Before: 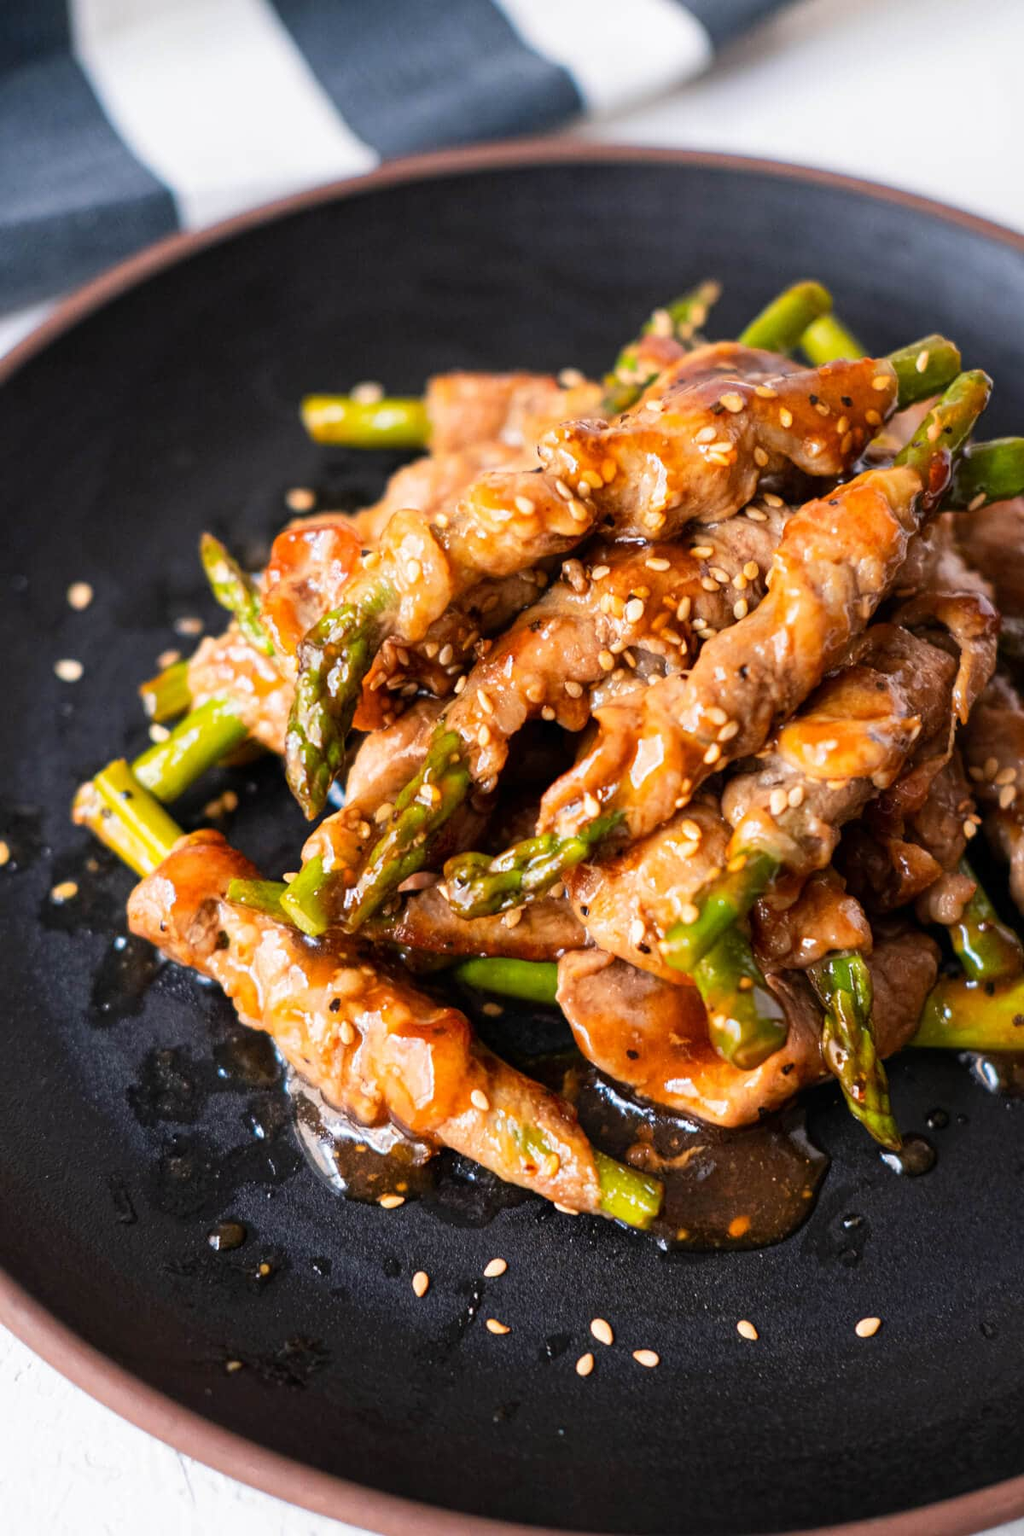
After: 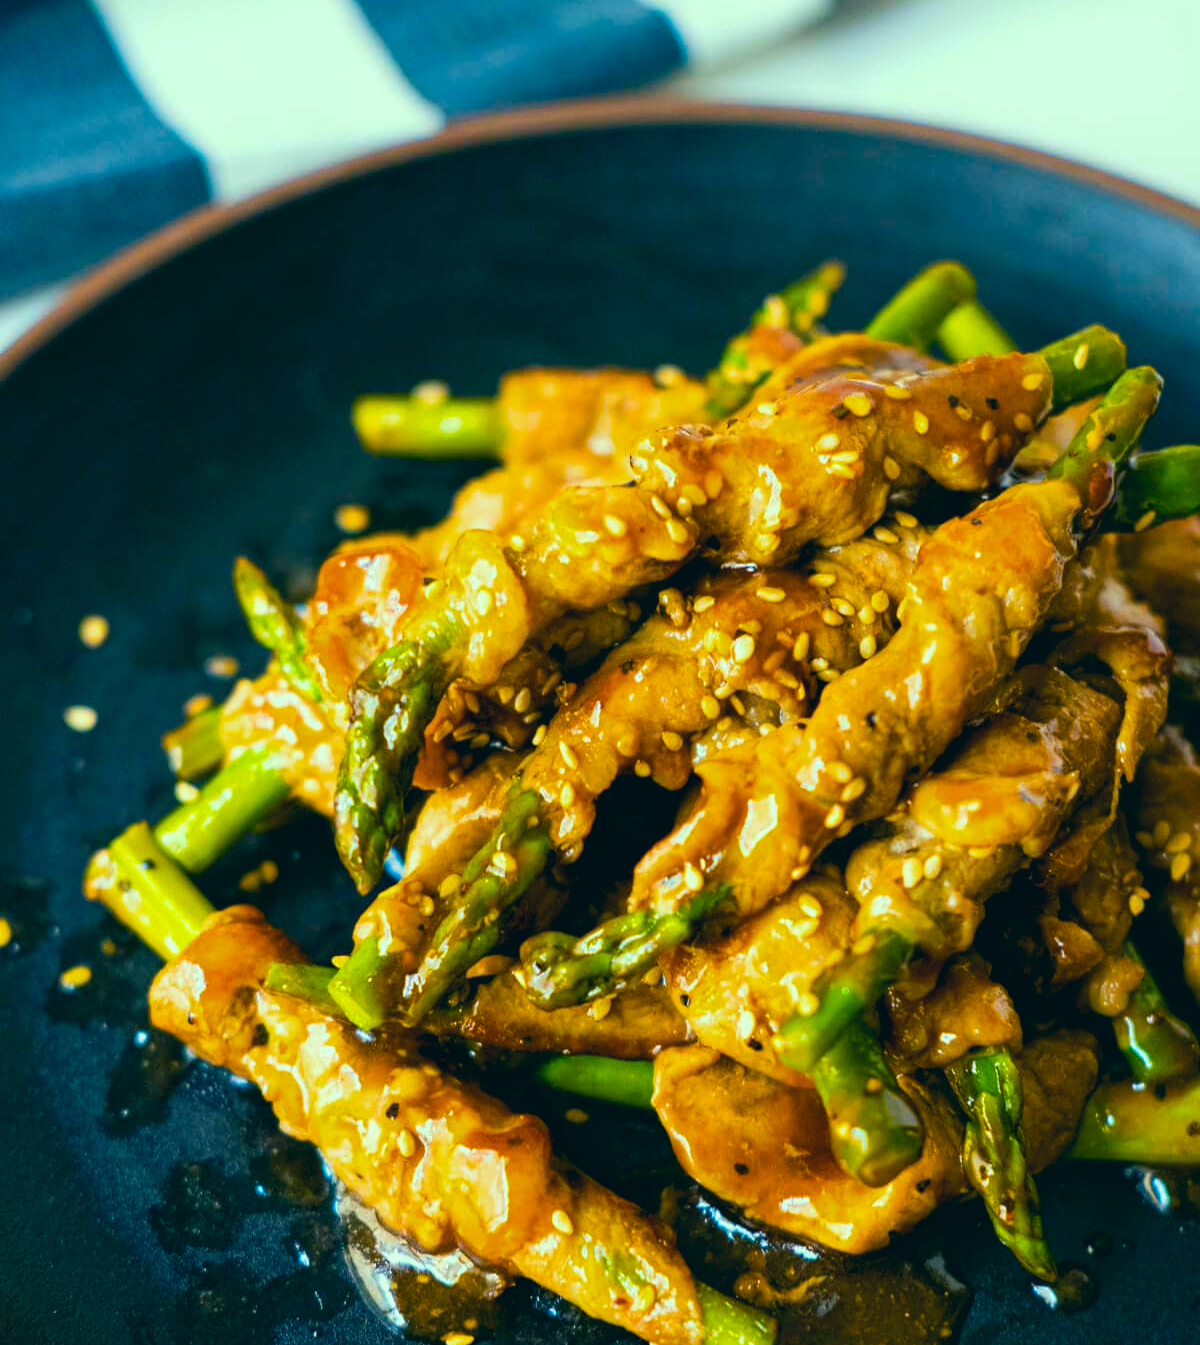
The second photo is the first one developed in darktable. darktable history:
crop: top 3.729%, bottom 21.499%
color balance rgb: power › luminance -3.603%, power › chroma 0.587%, power › hue 41.41°, linear chroma grading › global chroma 42.309%, perceptual saturation grading › global saturation 31.213%
color correction: highlights a* -20.12, highlights b* 9.79, shadows a* -20.96, shadows b* -10.73
